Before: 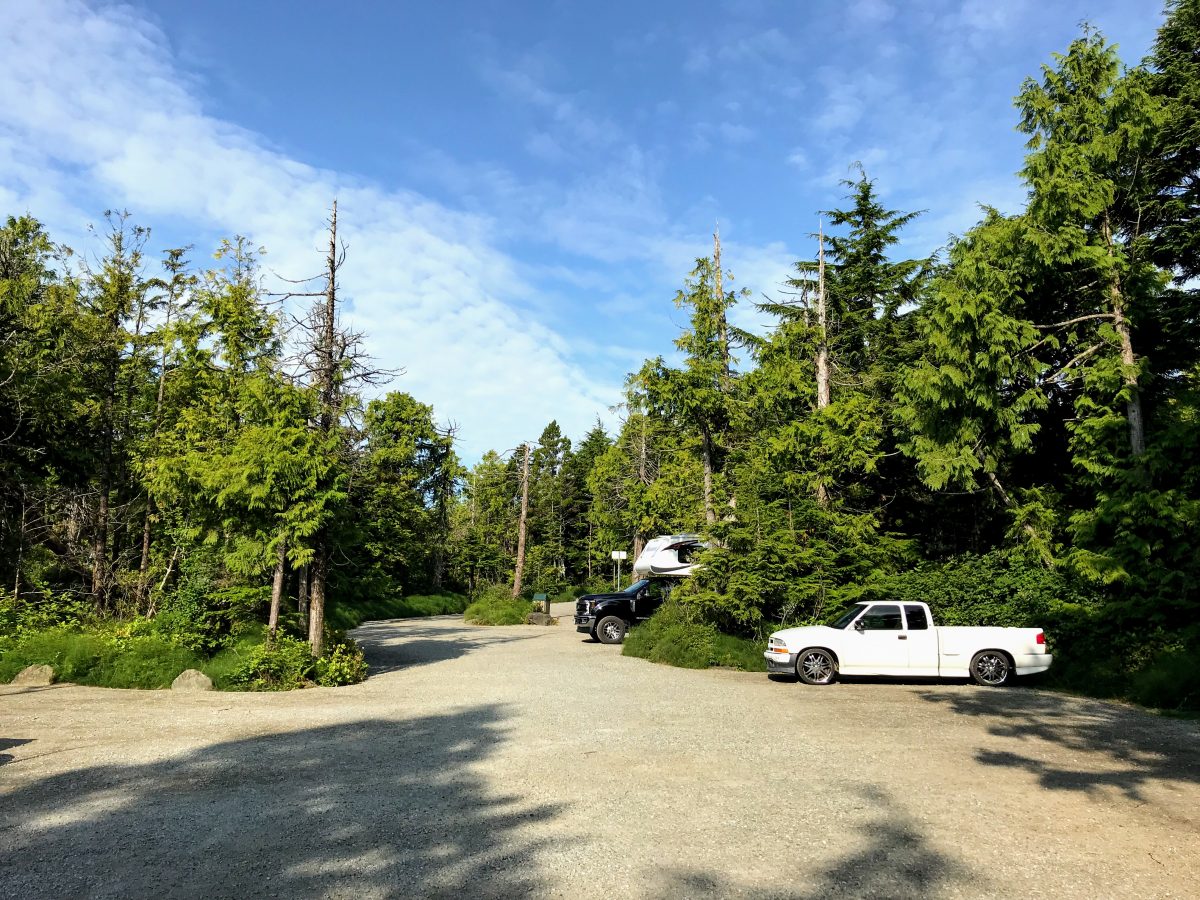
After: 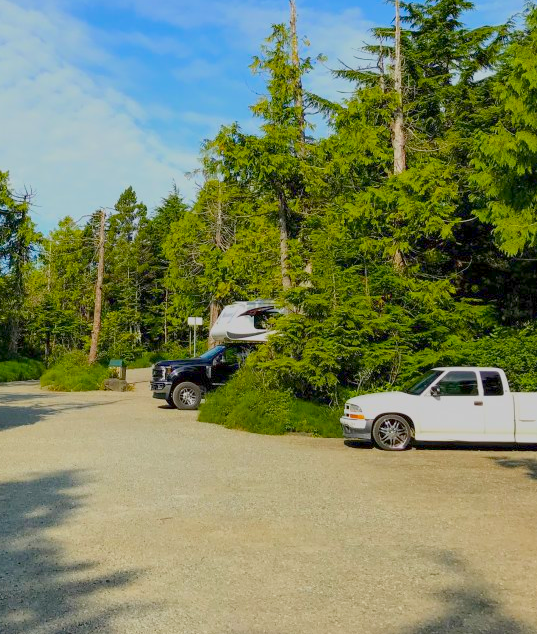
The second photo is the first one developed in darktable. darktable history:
color balance rgb: linear chroma grading › global chroma 18.242%, perceptual saturation grading › global saturation 19.58%, contrast -29.52%
crop: left 35.373%, top 26.065%, right 19.875%, bottom 3.408%
